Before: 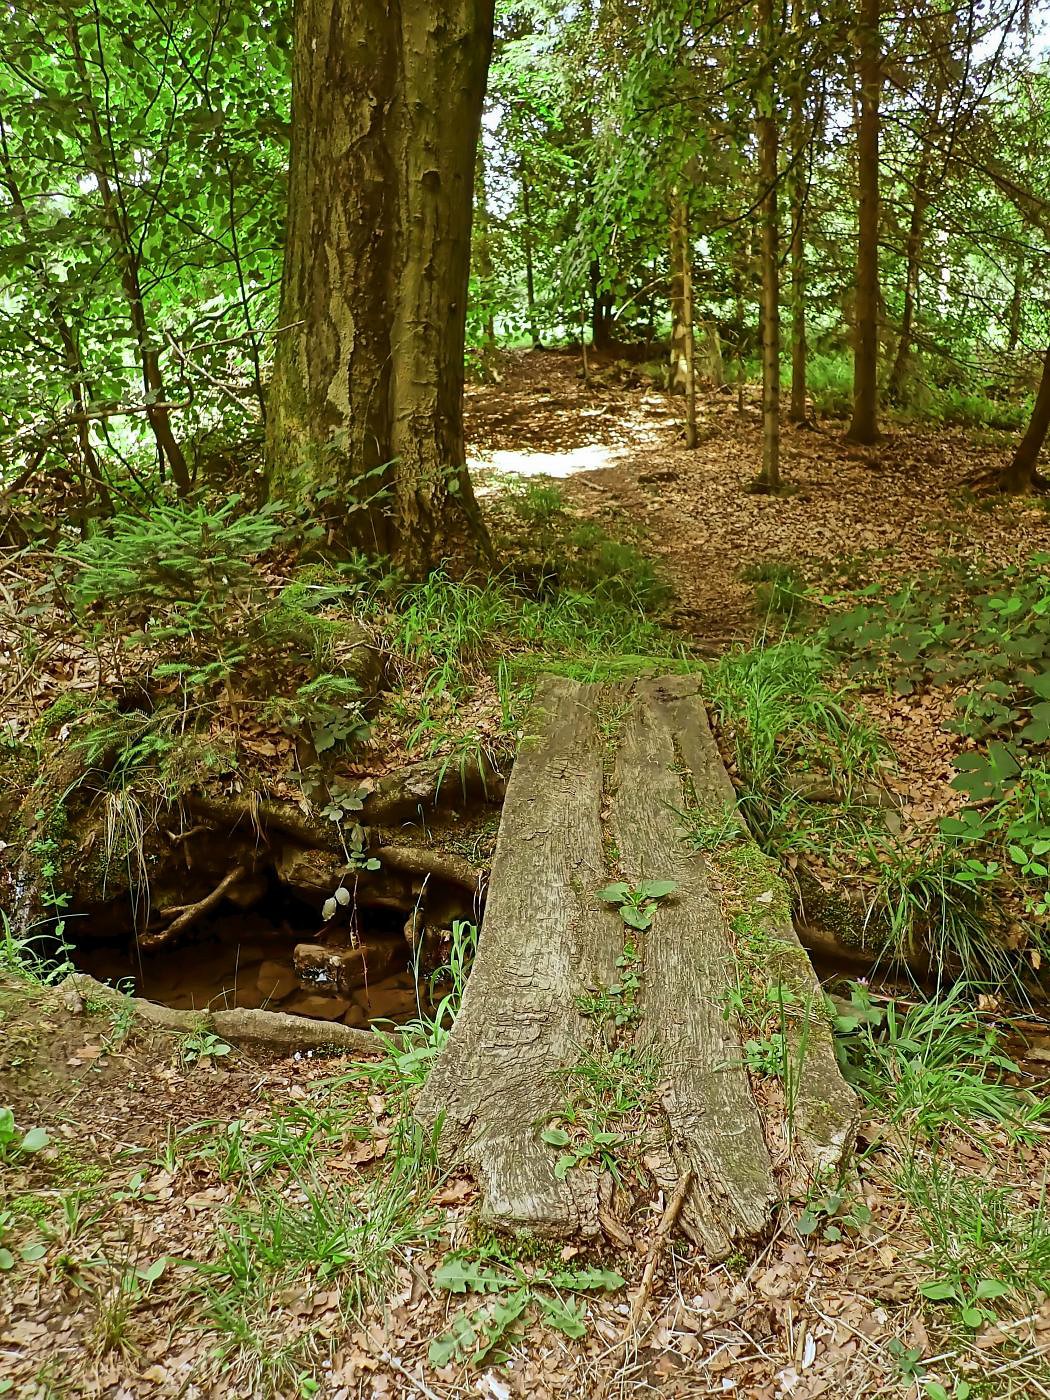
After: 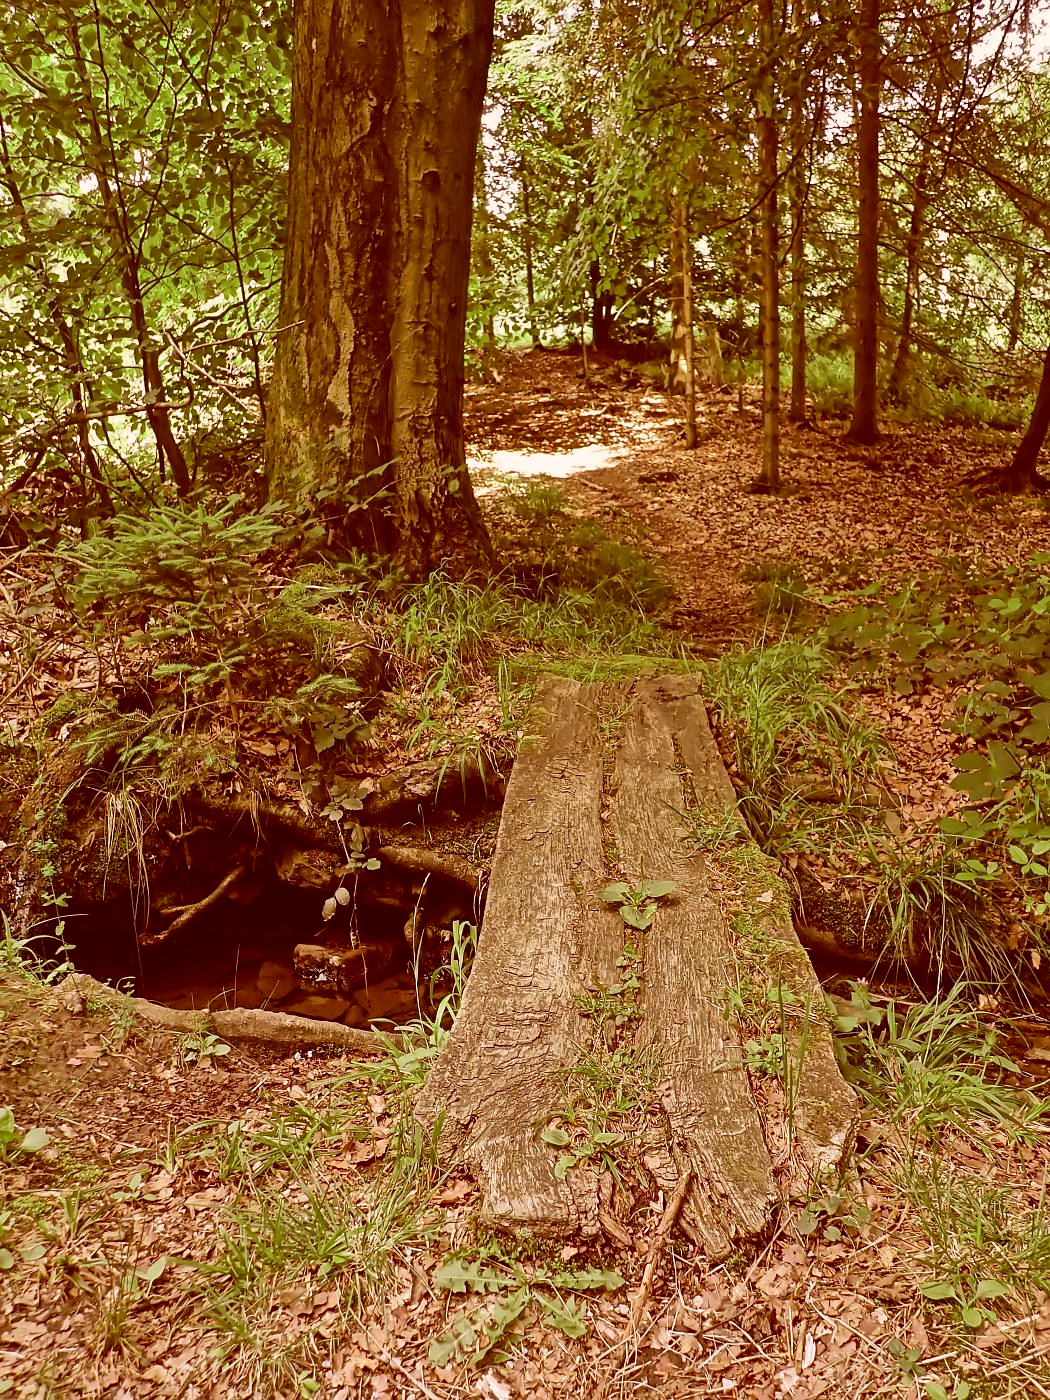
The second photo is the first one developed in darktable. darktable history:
color correction: highlights a* 9.01, highlights b* 8.63, shadows a* 39.2, shadows b* 39.44, saturation 0.767
